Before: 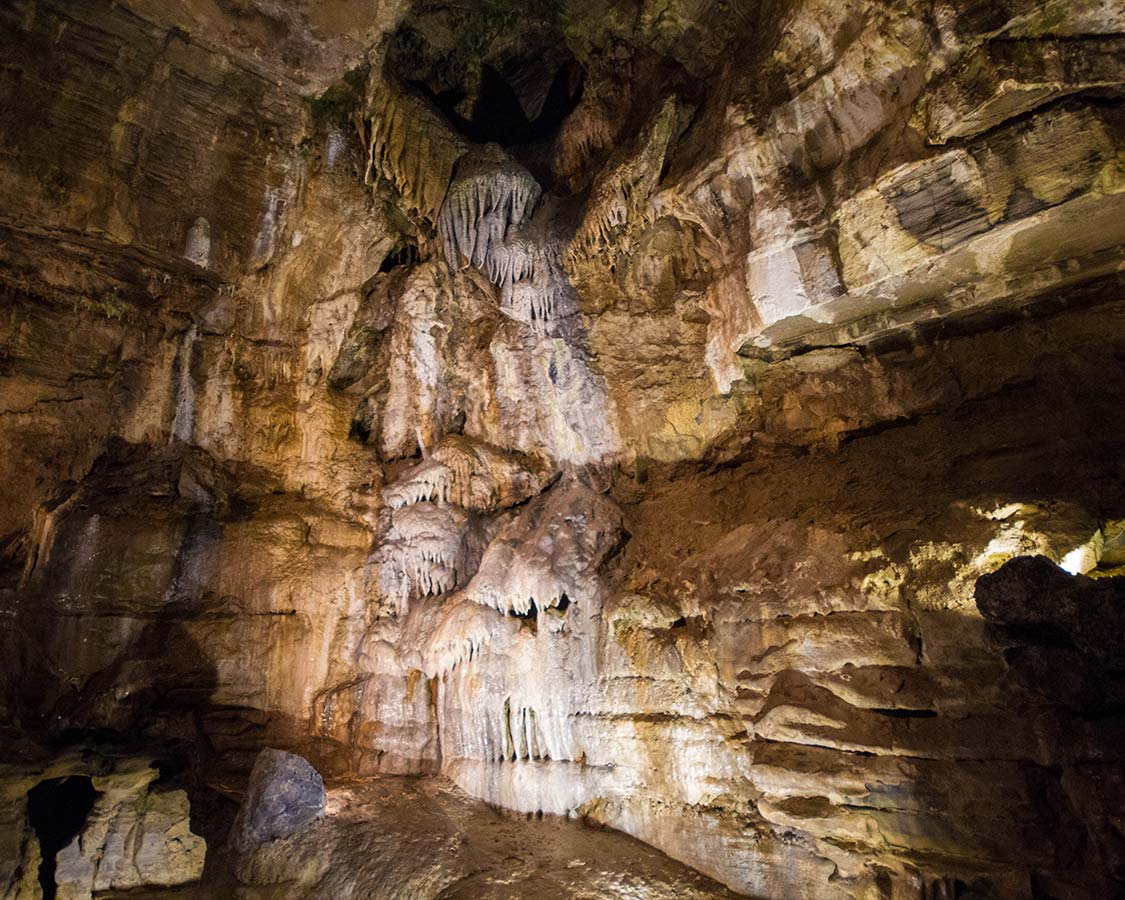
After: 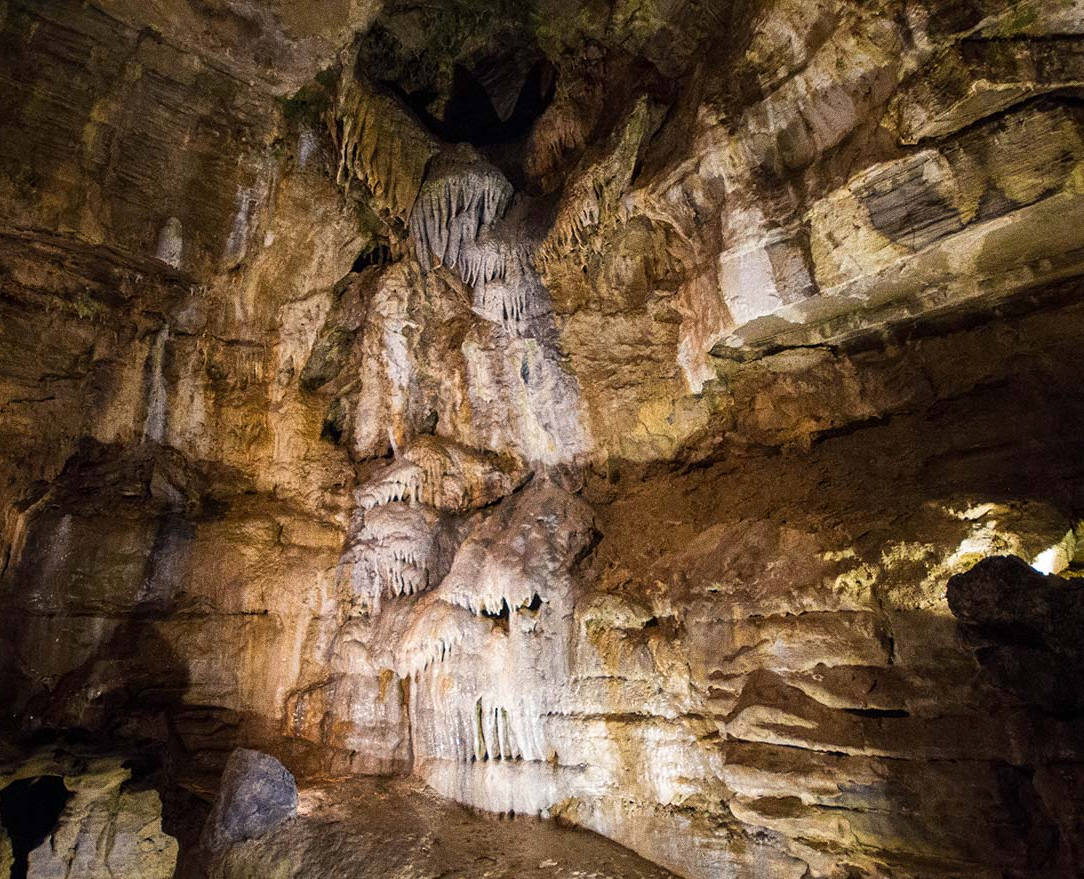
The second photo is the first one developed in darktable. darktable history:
crop and rotate: left 2.536%, right 1.107%, bottom 2.246%
grain: coarseness 0.09 ISO, strength 40%
